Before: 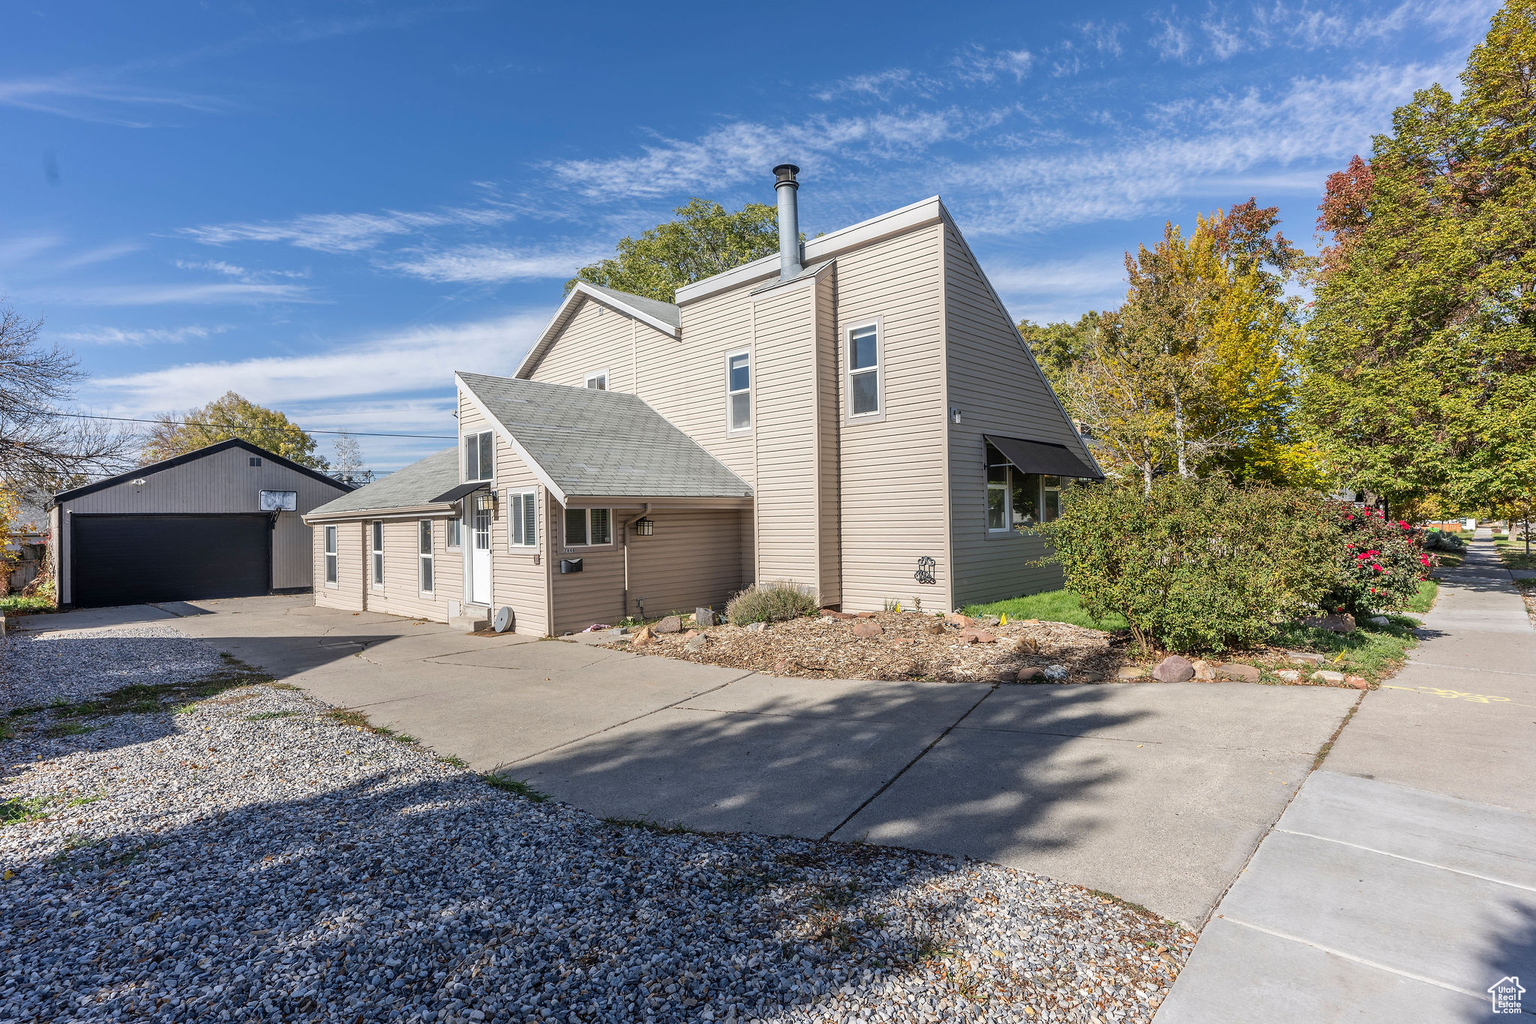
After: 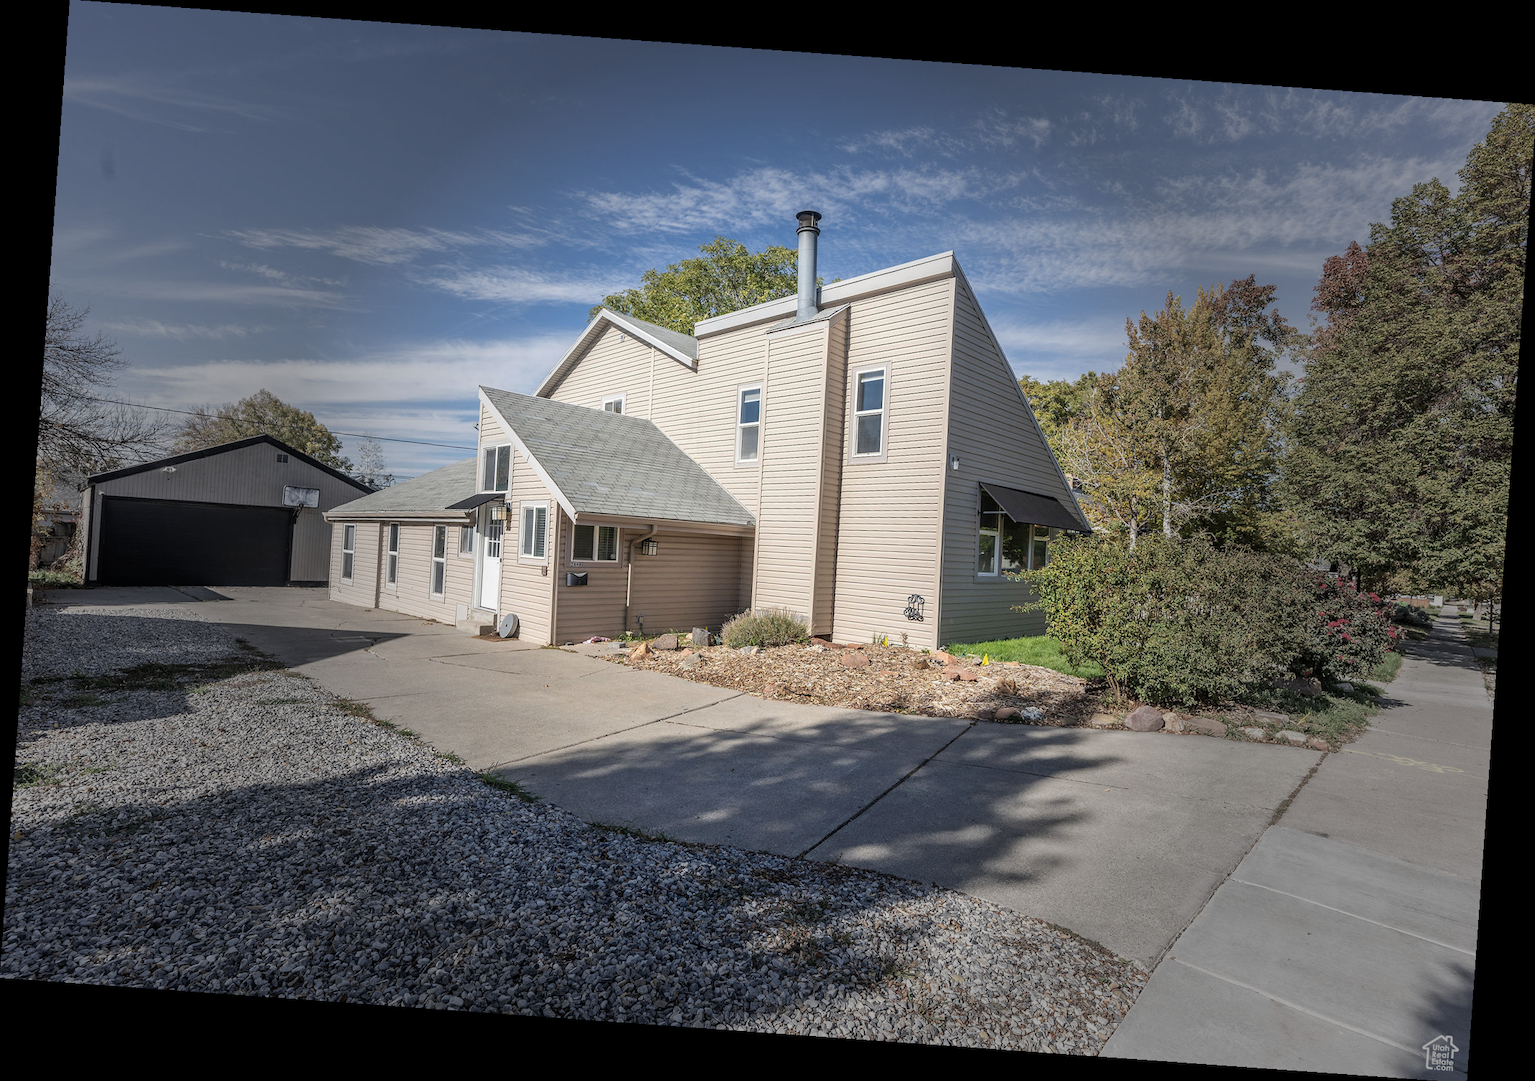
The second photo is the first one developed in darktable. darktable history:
vignetting: fall-off start 31.28%, fall-off radius 34.64%, brightness -0.575
rotate and perspective: rotation 4.1°, automatic cropping off
